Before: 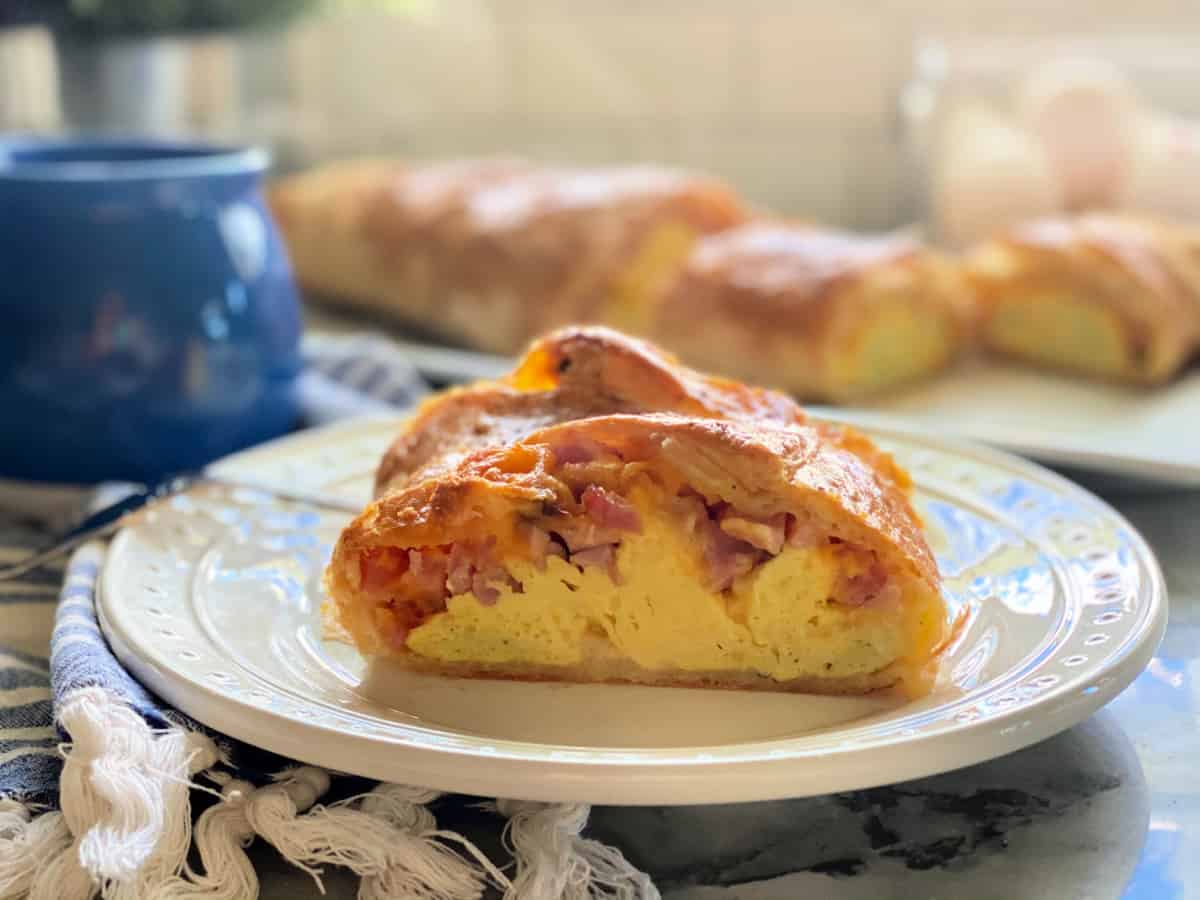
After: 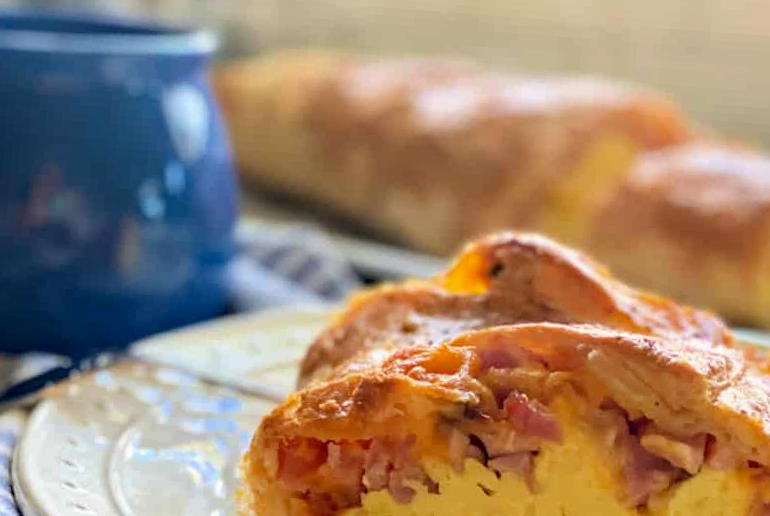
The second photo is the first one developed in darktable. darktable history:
haze removal: compatibility mode true, adaptive false
crop and rotate: angle -4.25°, left 2.022%, top 6.643%, right 27.632%, bottom 30.461%
